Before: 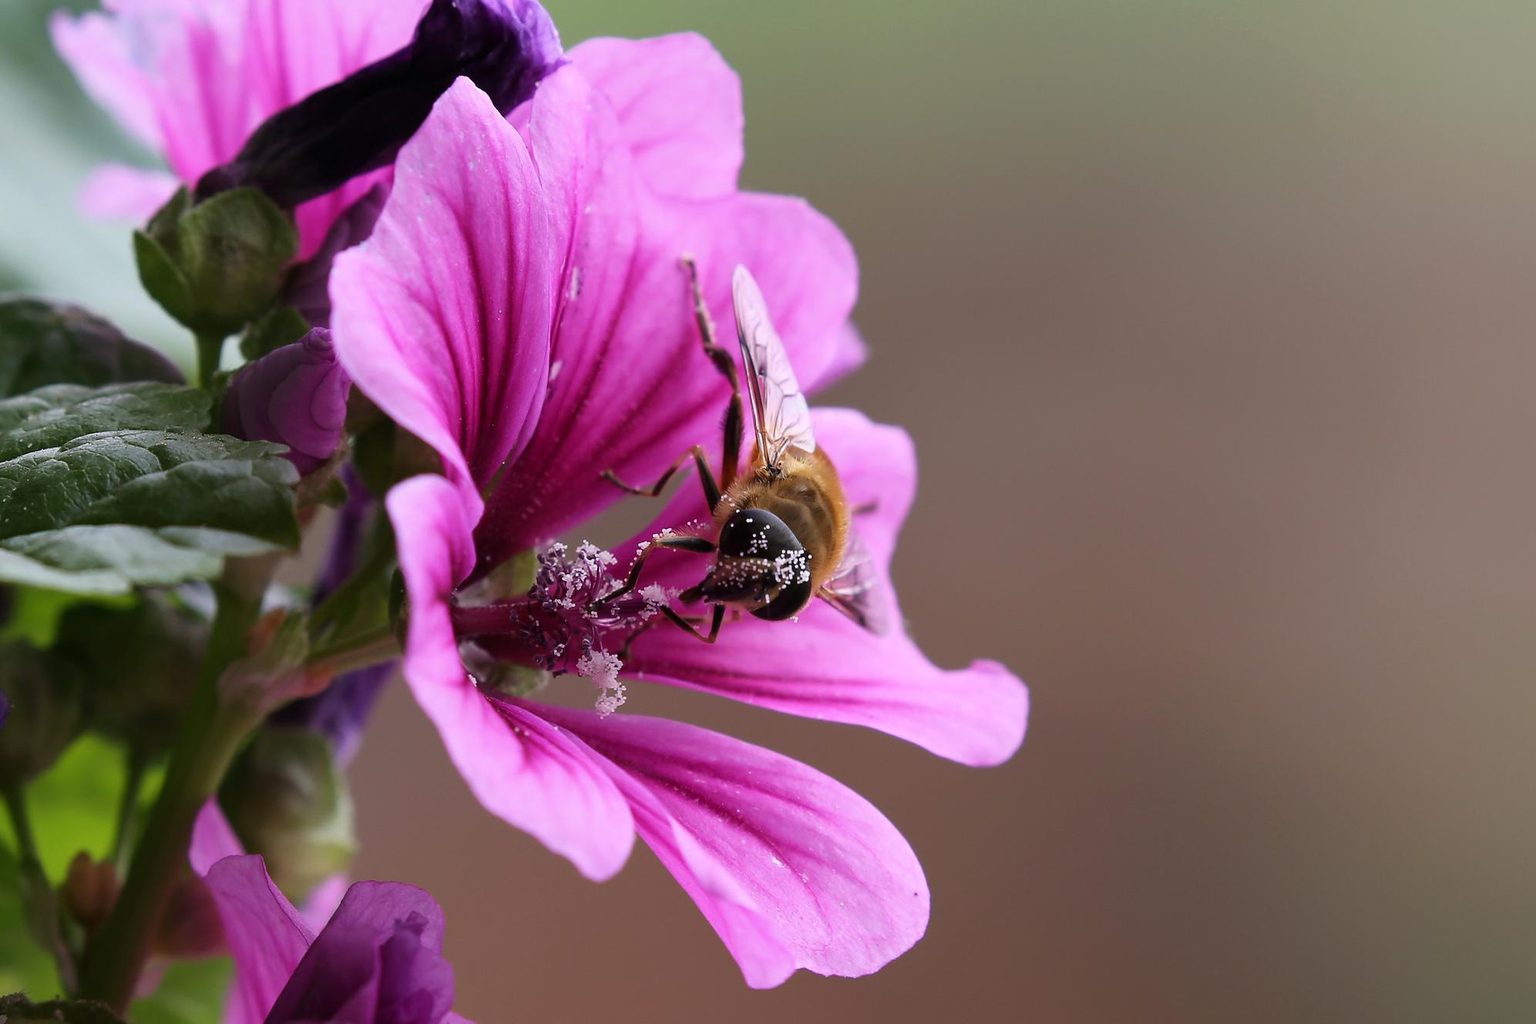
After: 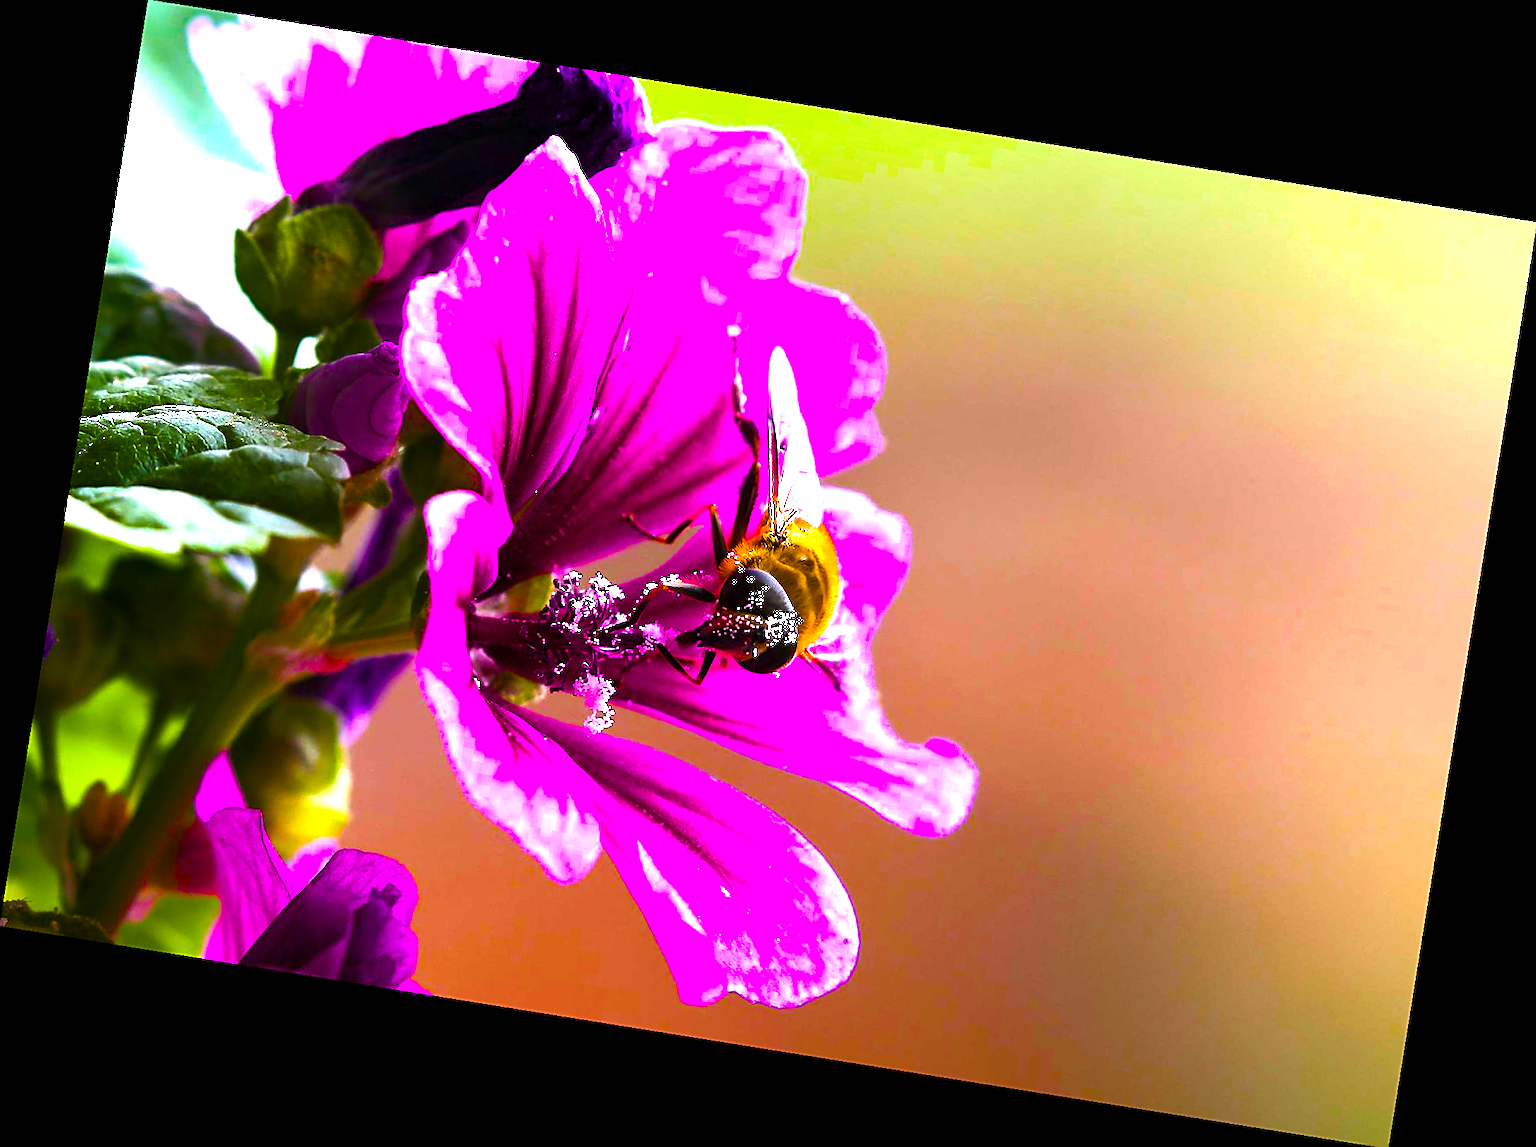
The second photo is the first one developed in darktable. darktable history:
sharpen: on, module defaults
color balance rgb: linear chroma grading › global chroma 20%, perceptual saturation grading › global saturation 65%, perceptual saturation grading › highlights 60%, perceptual saturation grading › mid-tones 50%, perceptual saturation grading › shadows 50%, perceptual brilliance grading › global brilliance 30%, perceptual brilliance grading › highlights 50%, perceptual brilliance grading › mid-tones 50%, perceptual brilliance grading › shadows -22%, global vibrance 20%
rotate and perspective: rotation 9.12°, automatic cropping off
